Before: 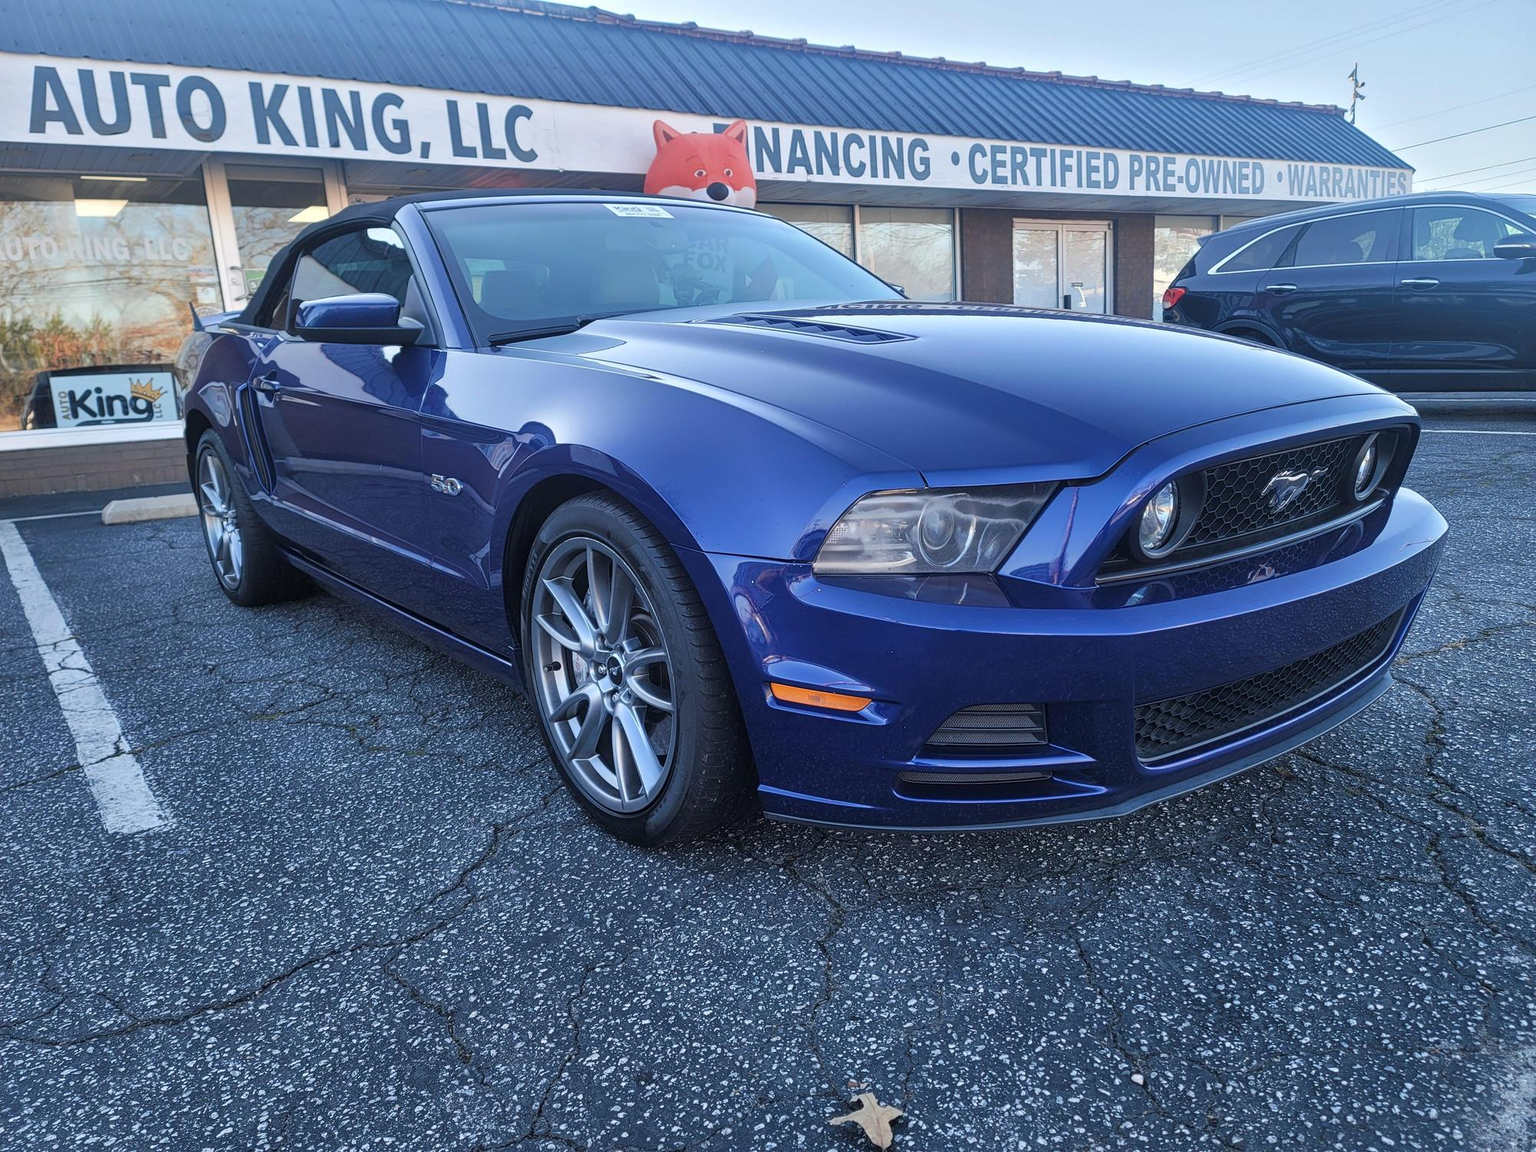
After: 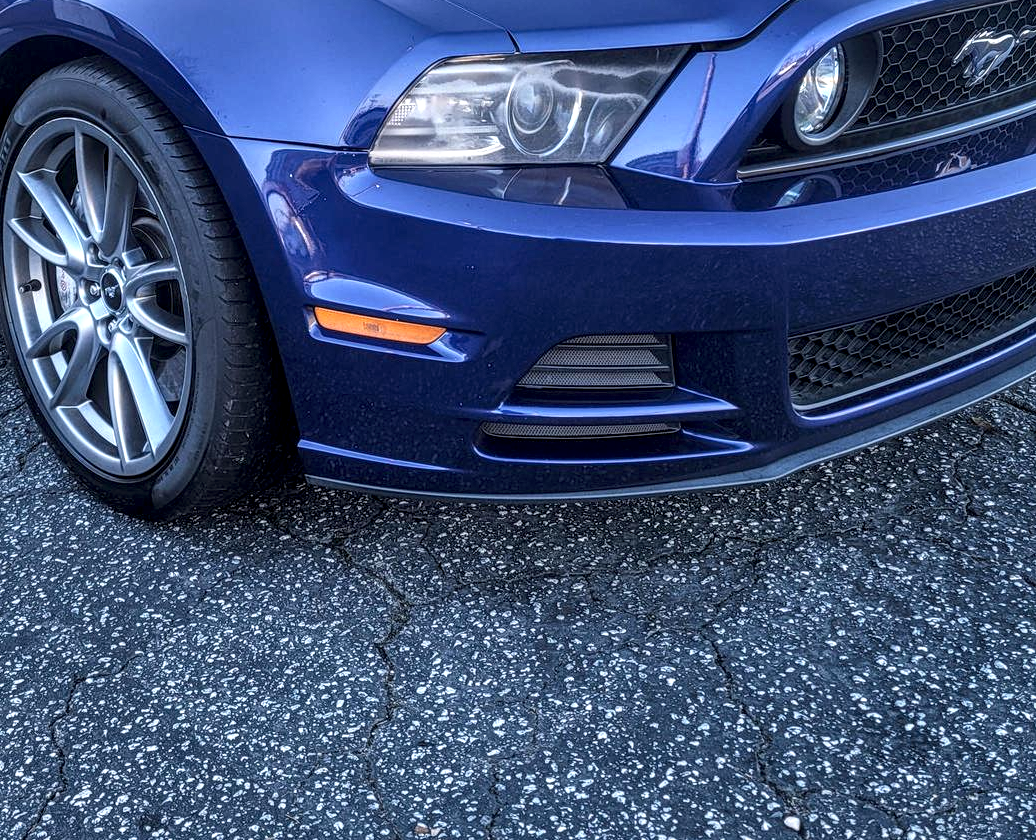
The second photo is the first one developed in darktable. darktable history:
local contrast: highlights 60%, shadows 60%, detail 160%
crop: left 34.479%, top 38.822%, right 13.718%, bottom 5.172%
exposure: exposure 0.236 EV, compensate highlight preservation false
